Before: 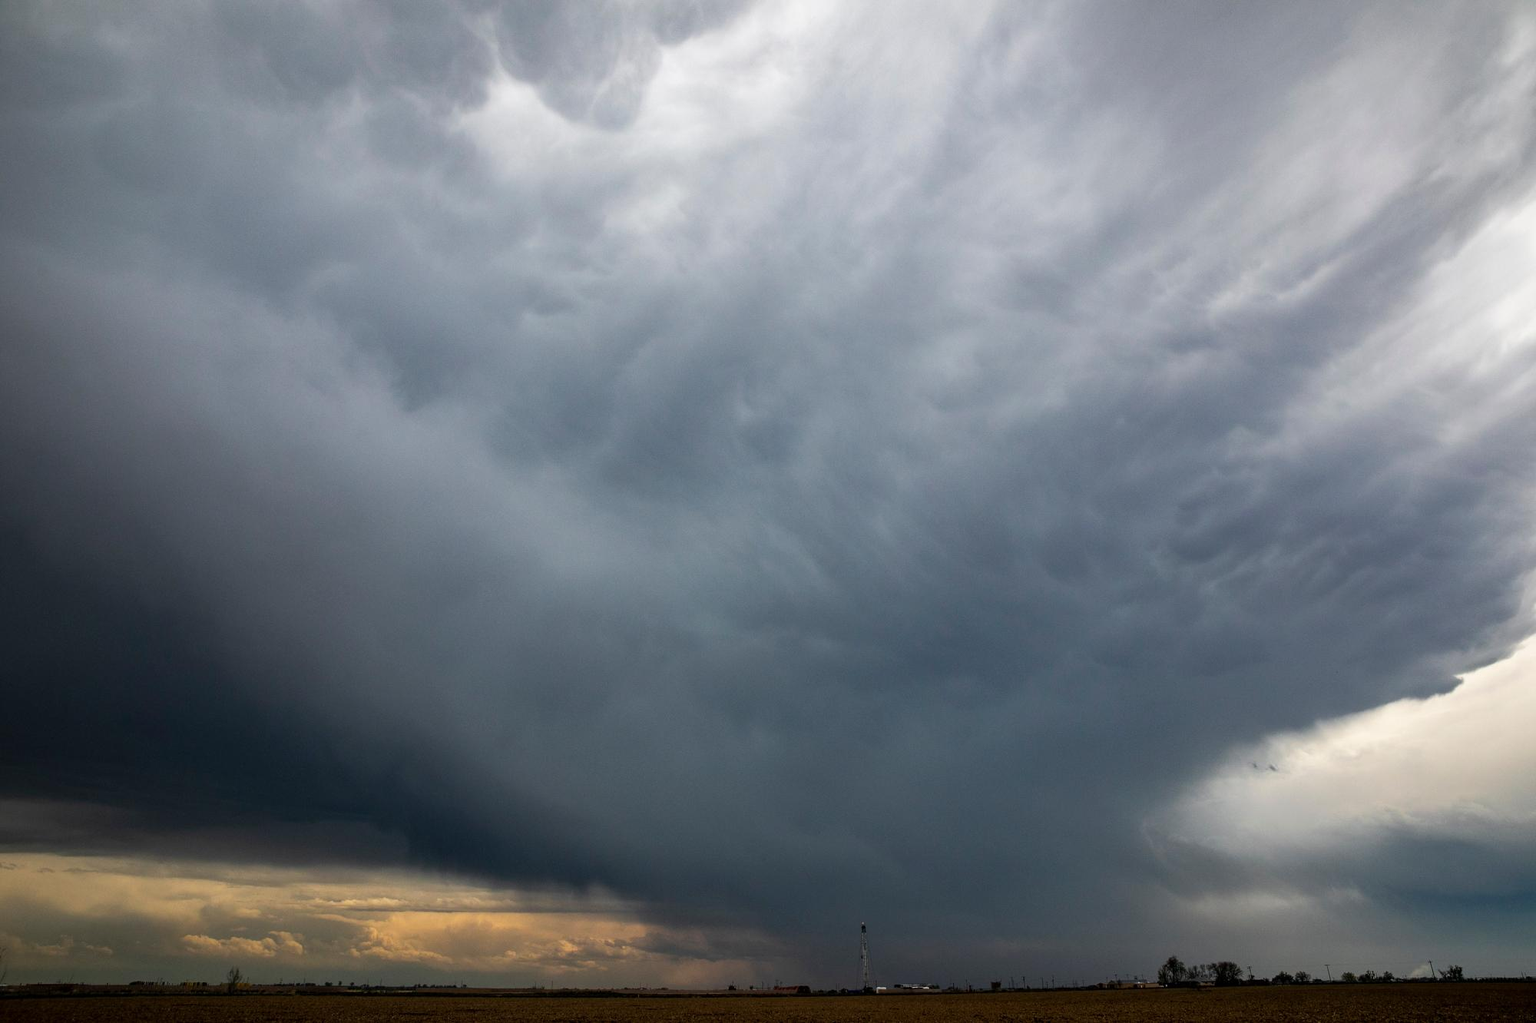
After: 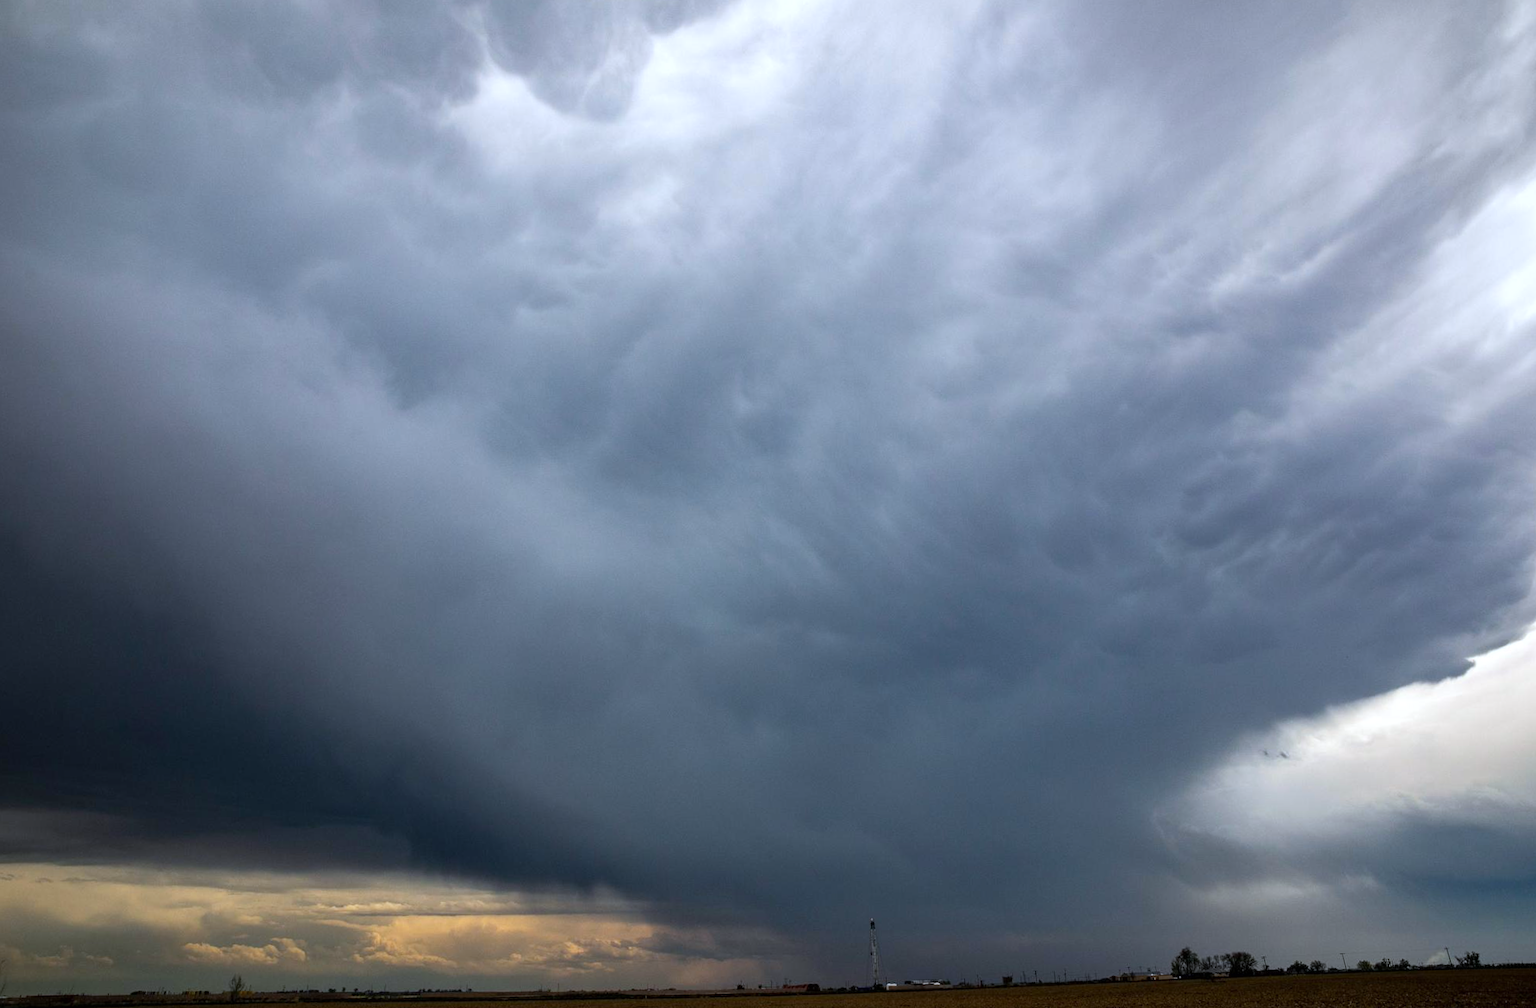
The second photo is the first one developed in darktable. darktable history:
exposure: exposure 0.207 EV, compensate highlight preservation false
rotate and perspective: rotation -1°, crop left 0.011, crop right 0.989, crop top 0.025, crop bottom 0.975
white balance: red 0.954, blue 1.079
